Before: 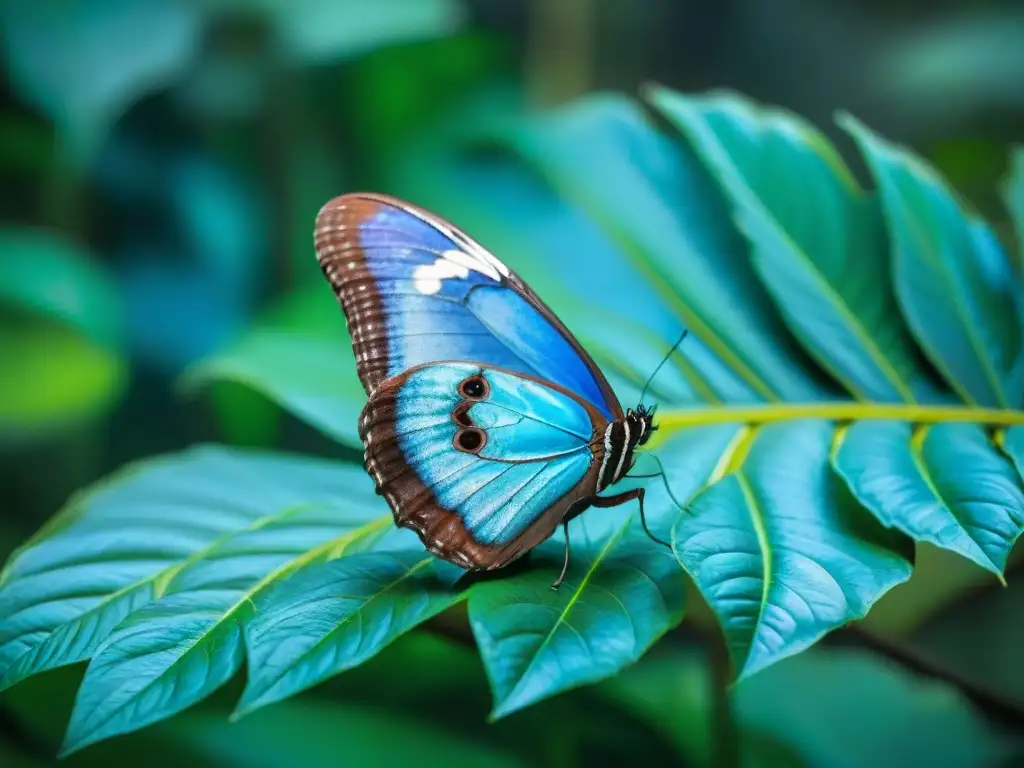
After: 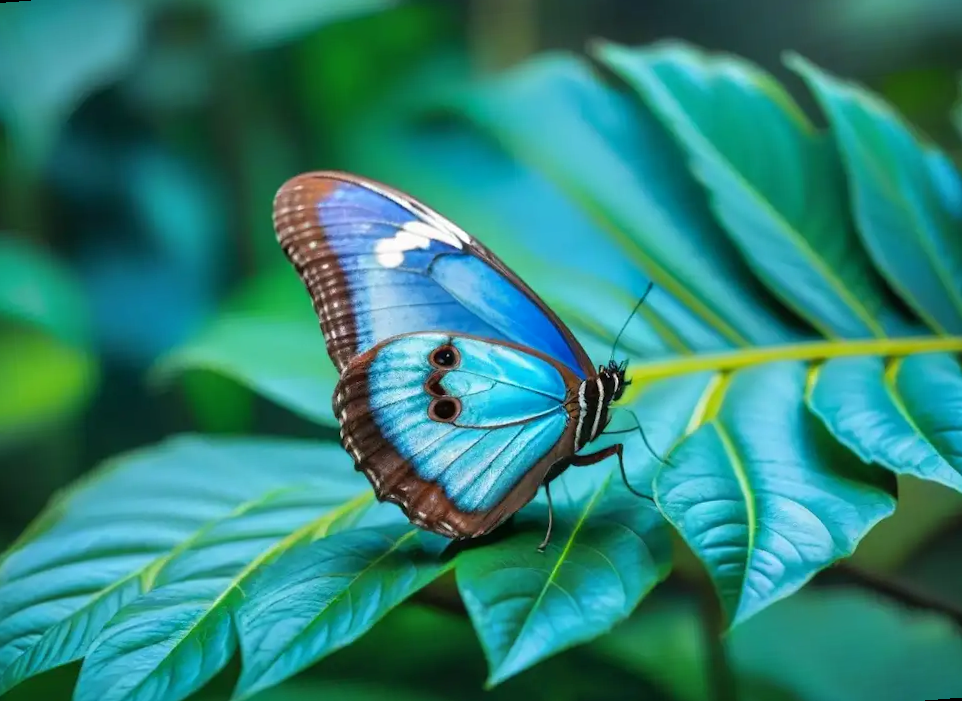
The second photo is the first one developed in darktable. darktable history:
shadows and highlights: highlights color adjustment 0%, low approximation 0.01, soften with gaussian
rotate and perspective: rotation -4.57°, crop left 0.054, crop right 0.944, crop top 0.087, crop bottom 0.914
